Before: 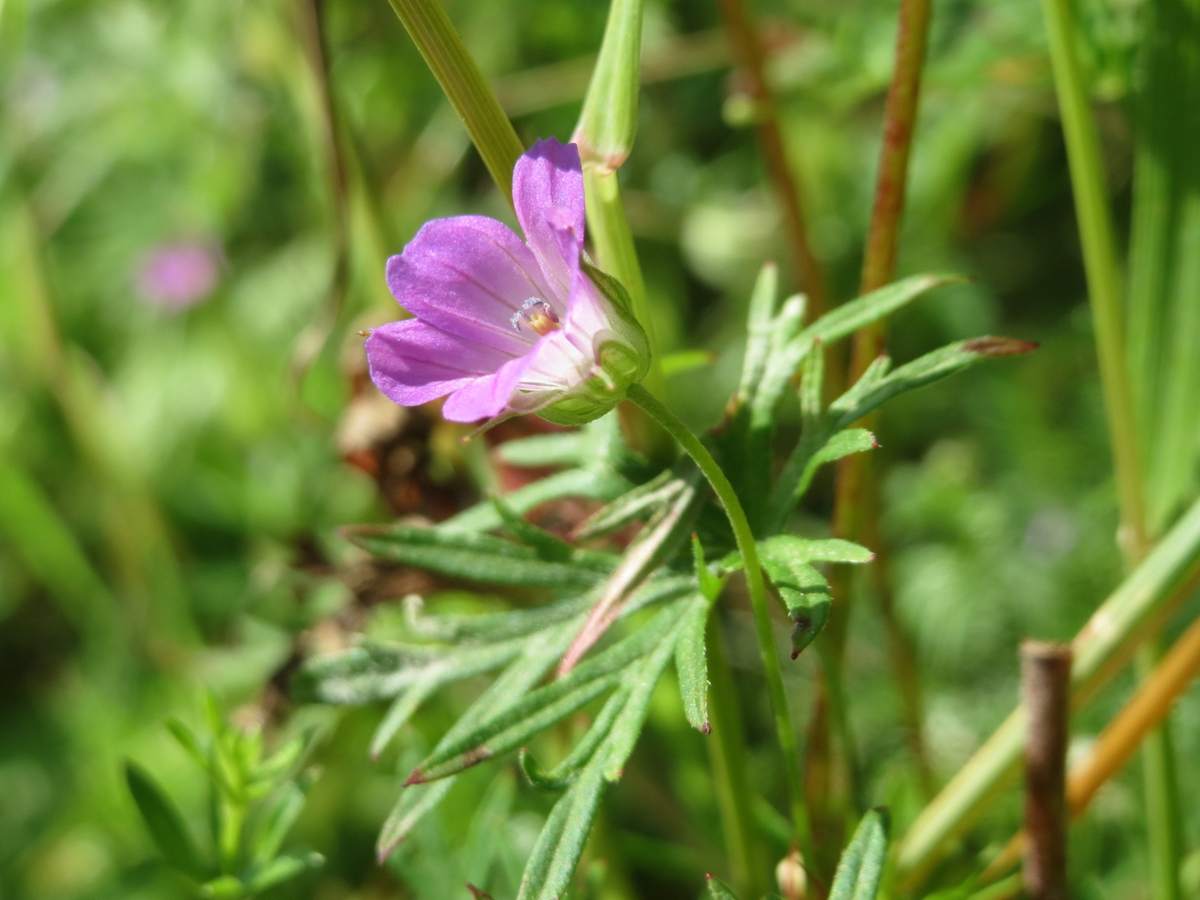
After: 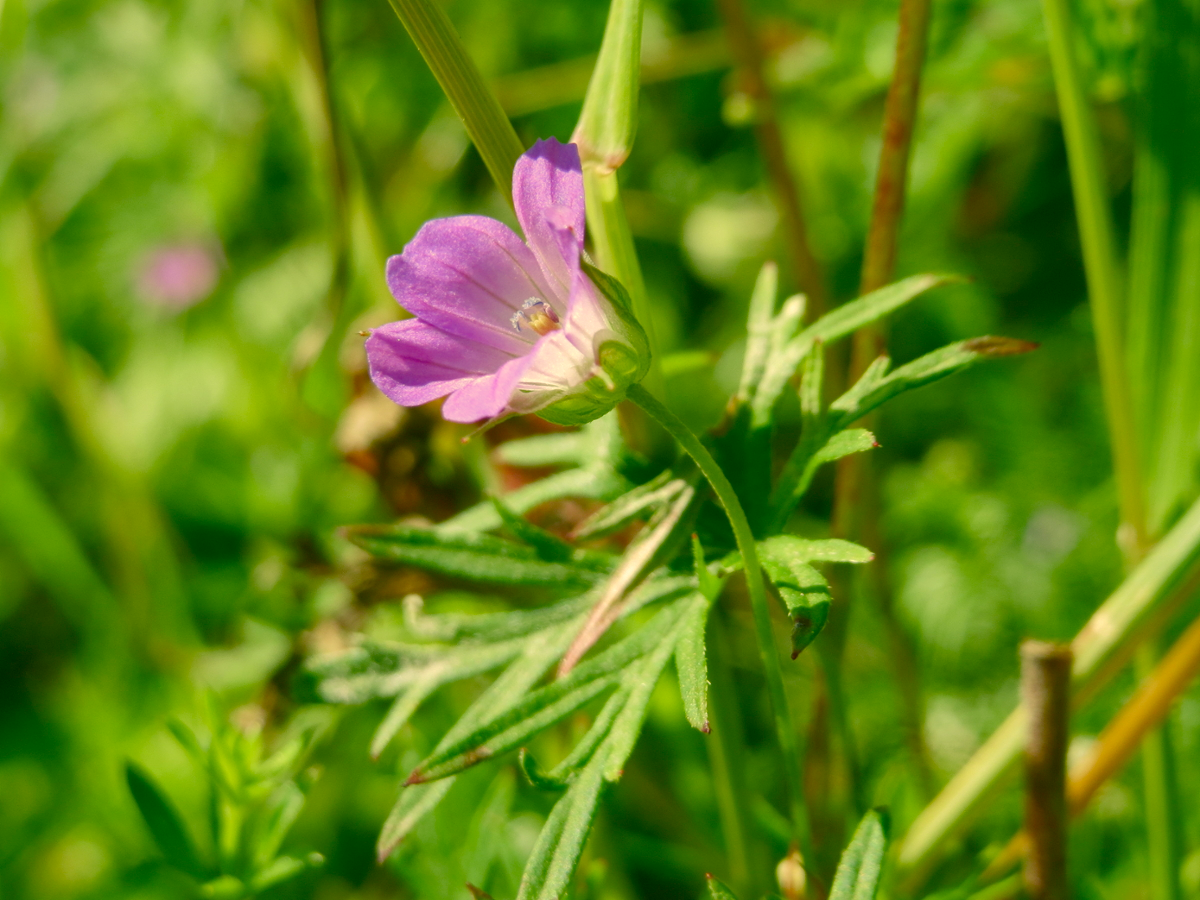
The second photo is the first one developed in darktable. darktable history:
shadows and highlights: on, module defaults
tone equalizer: edges refinement/feathering 500, mask exposure compensation -1.57 EV, preserve details no
color balance rgb: perceptual saturation grading › global saturation 24.909%, perceptual saturation grading › highlights -50.302%, perceptual saturation grading › shadows 30.243%, global vibrance 20%
color correction: highlights a* 5.02, highlights b* 24.35, shadows a* -15.62, shadows b* 3.74
